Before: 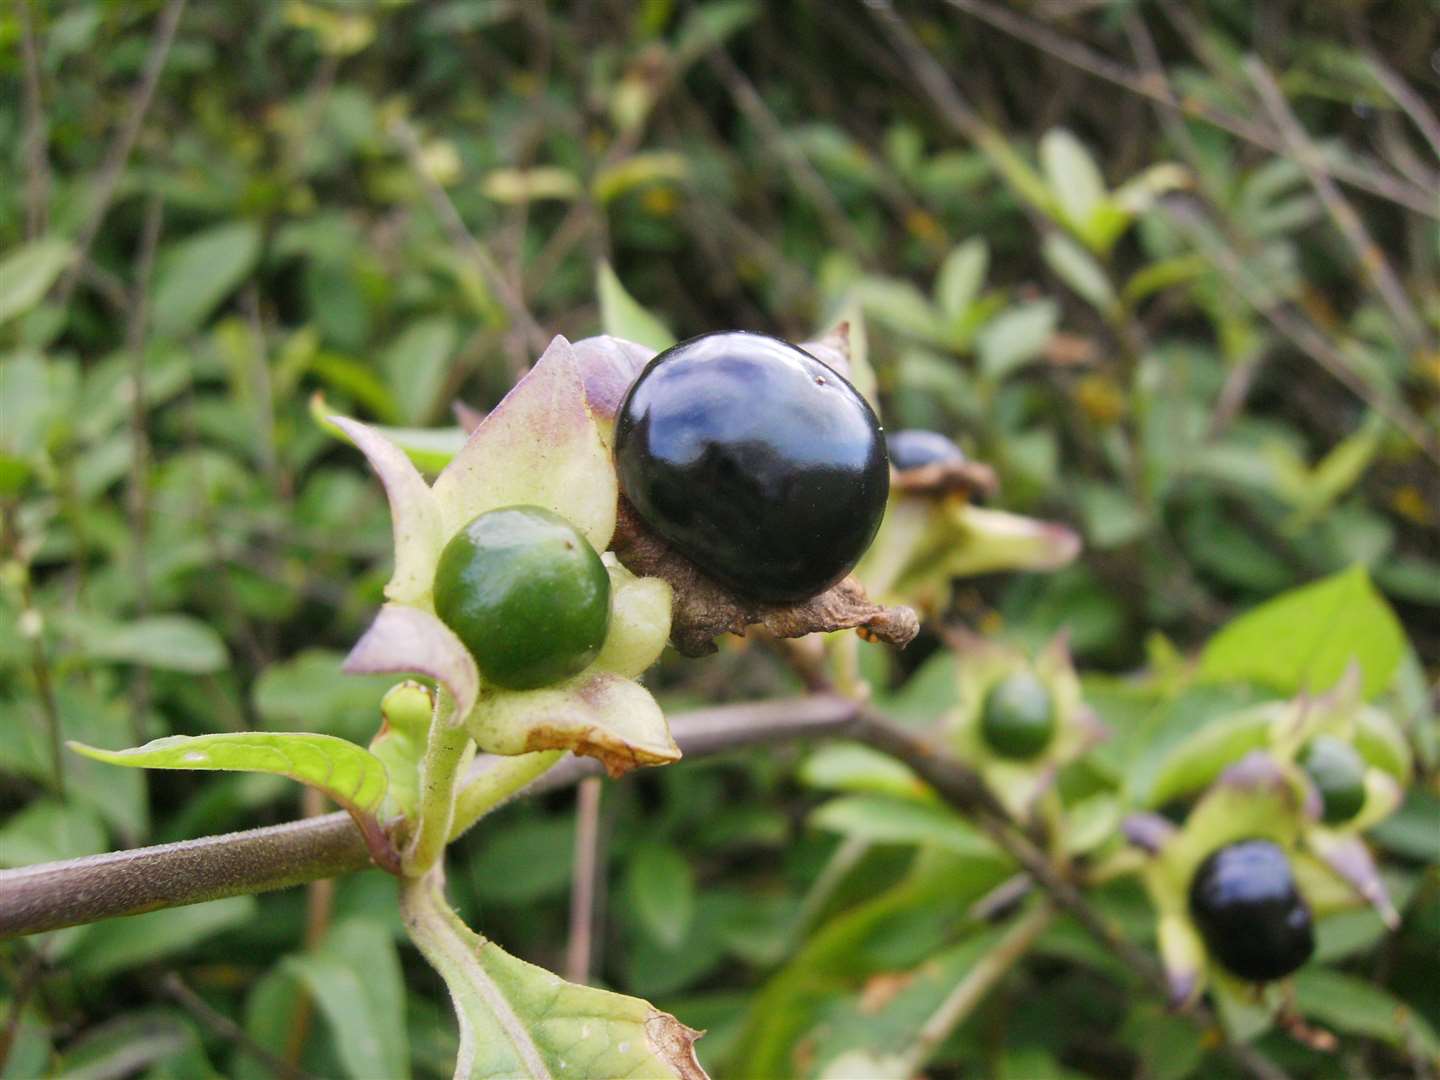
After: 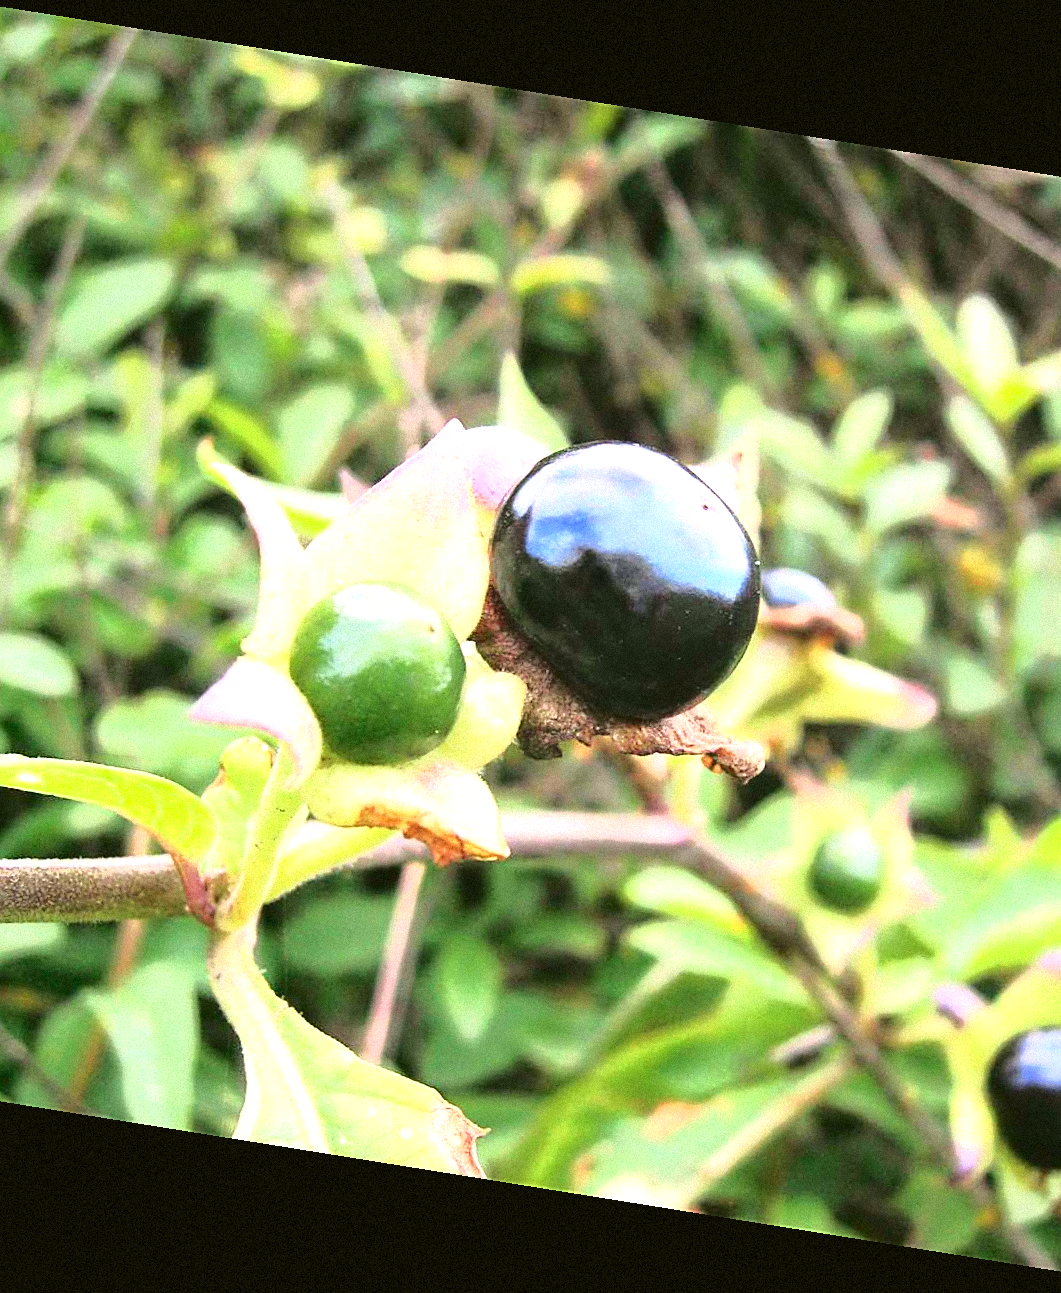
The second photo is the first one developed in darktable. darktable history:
sharpen: on, module defaults
rotate and perspective: rotation 9.12°, automatic cropping off
crop and rotate: left 13.537%, right 19.796%
tone curve: curves: ch0 [(0, 0.039) (0.194, 0.159) (0.469, 0.544) (0.693, 0.77) (0.751, 0.871) (1, 1)]; ch1 [(0, 0) (0.508, 0.506) (0.547, 0.563) (0.592, 0.631) (0.715, 0.706) (1, 1)]; ch2 [(0, 0) (0.243, 0.175) (0.362, 0.301) (0.492, 0.515) (0.544, 0.557) (0.595, 0.612) (0.631, 0.641) (1, 1)], color space Lab, independent channels, preserve colors none
exposure: black level correction 0, exposure 1.173 EV, compensate exposure bias true, compensate highlight preservation false
white balance: red 1.009, blue 1.027
grain: mid-tones bias 0%
